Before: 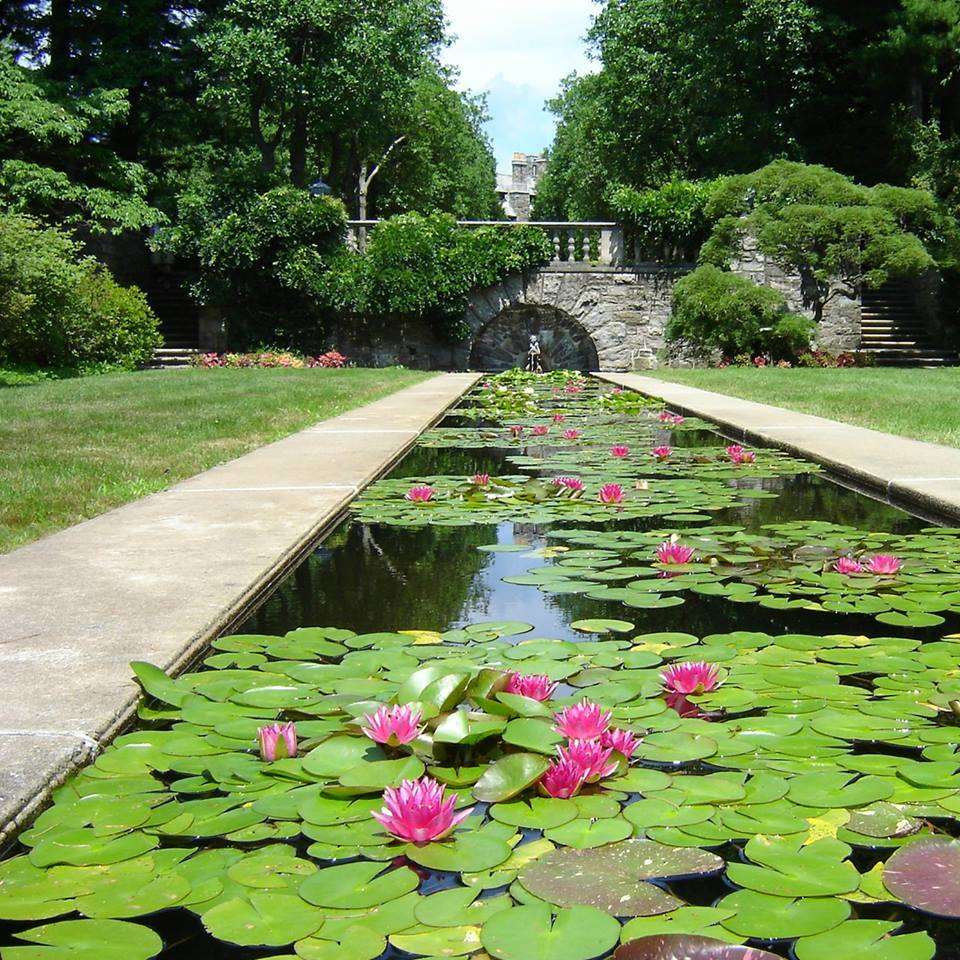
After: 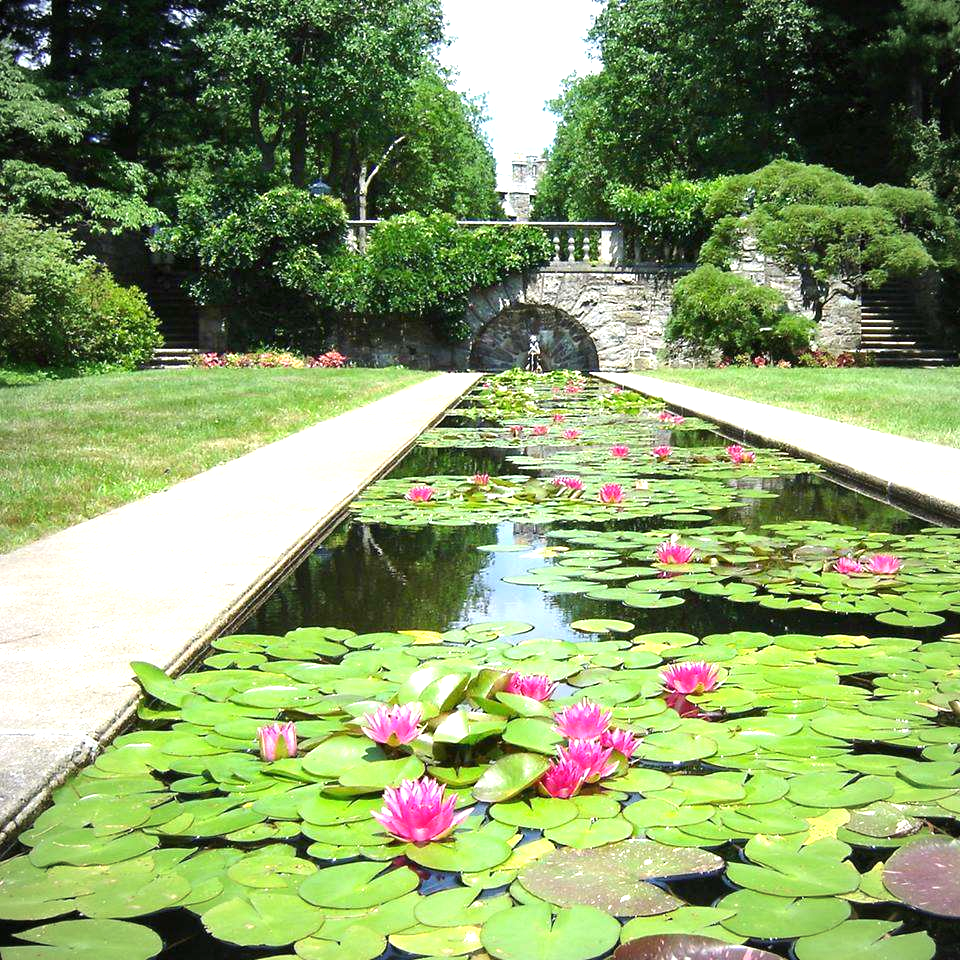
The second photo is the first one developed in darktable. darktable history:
vignetting: fall-off radius 82.65%
exposure: black level correction 0, exposure 0.894 EV, compensate highlight preservation false
